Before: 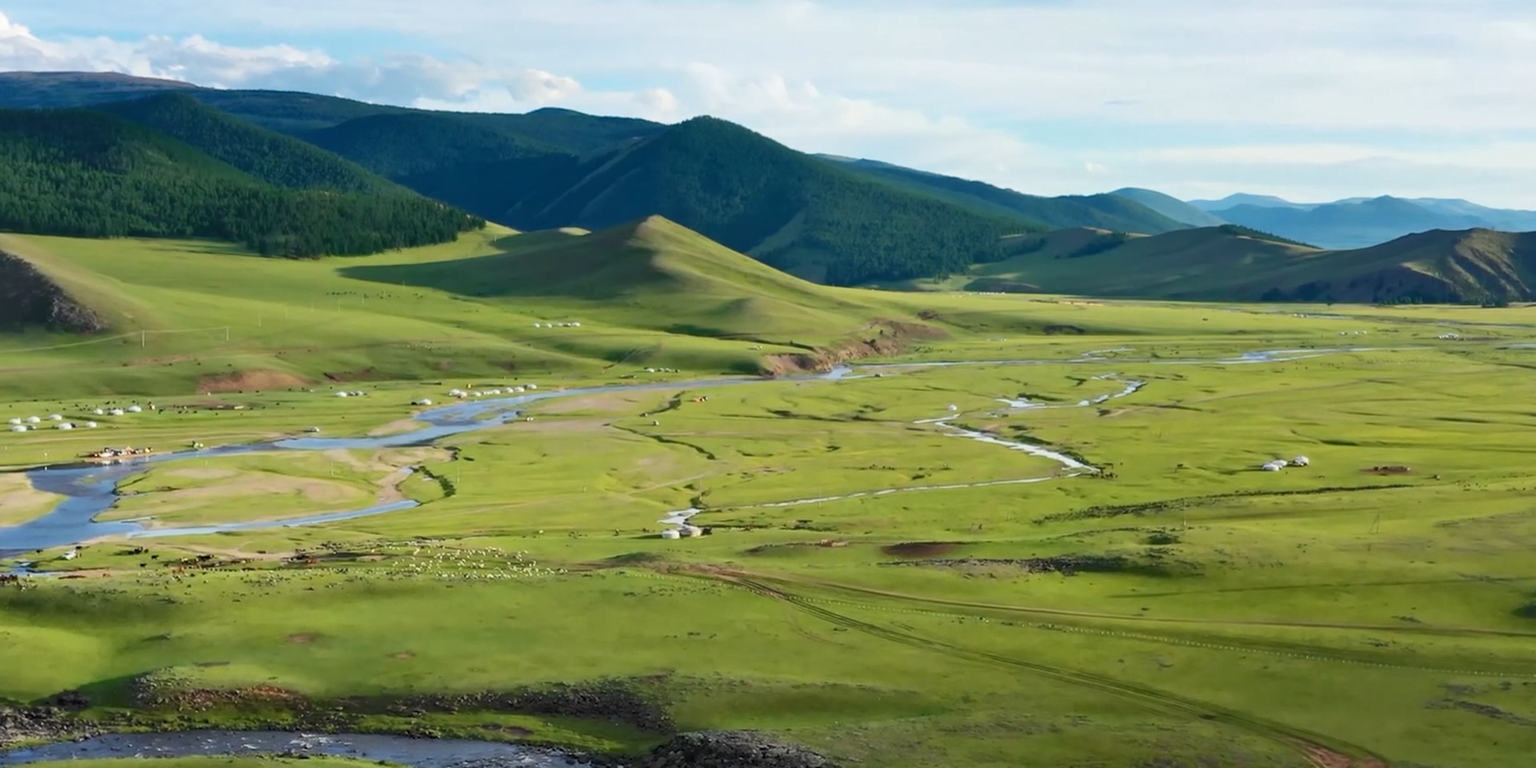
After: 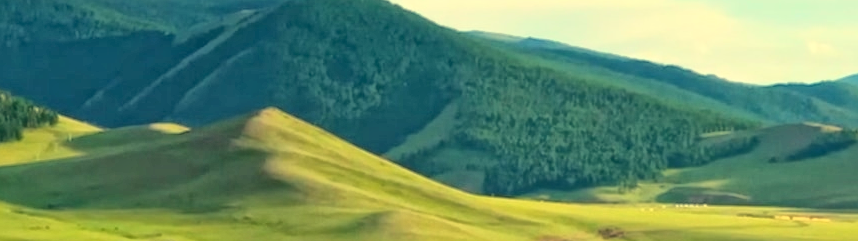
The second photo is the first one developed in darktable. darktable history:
white balance: red 1.08, blue 0.791
global tonemap: drago (1, 100), detail 1
exposure: exposure 1 EV, compensate highlight preservation false
crop: left 28.64%, top 16.832%, right 26.637%, bottom 58.055%
